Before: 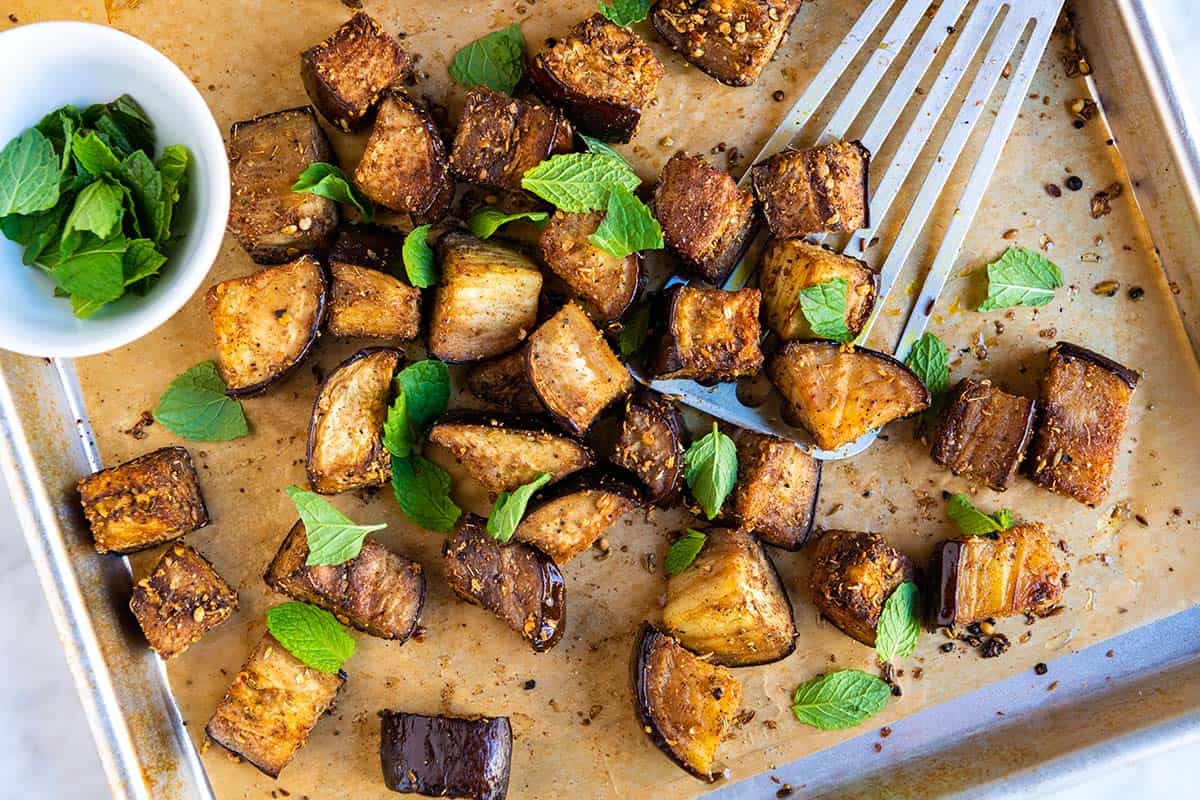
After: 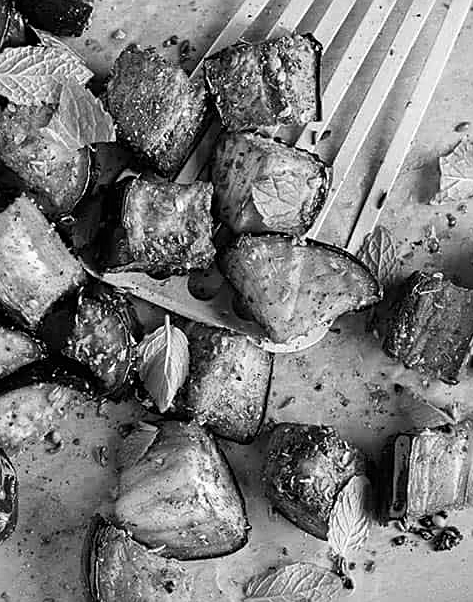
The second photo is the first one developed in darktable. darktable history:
sharpen: on, module defaults
crop: left 45.721%, top 13.393%, right 14.118%, bottom 10.01%
monochrome: a 32, b 64, size 2.3
color balance rgb: perceptual saturation grading › global saturation 30%, global vibrance 10%
